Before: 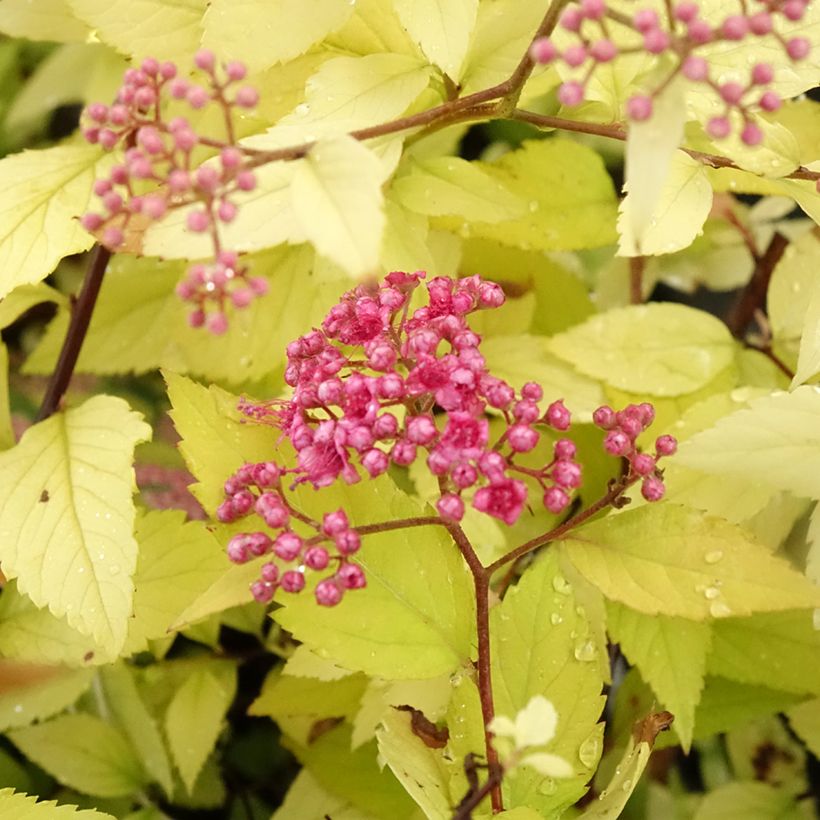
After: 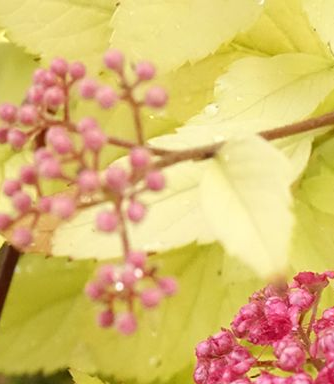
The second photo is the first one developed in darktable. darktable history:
crop and rotate: left 11.196%, top 0.066%, right 47.997%, bottom 53.096%
